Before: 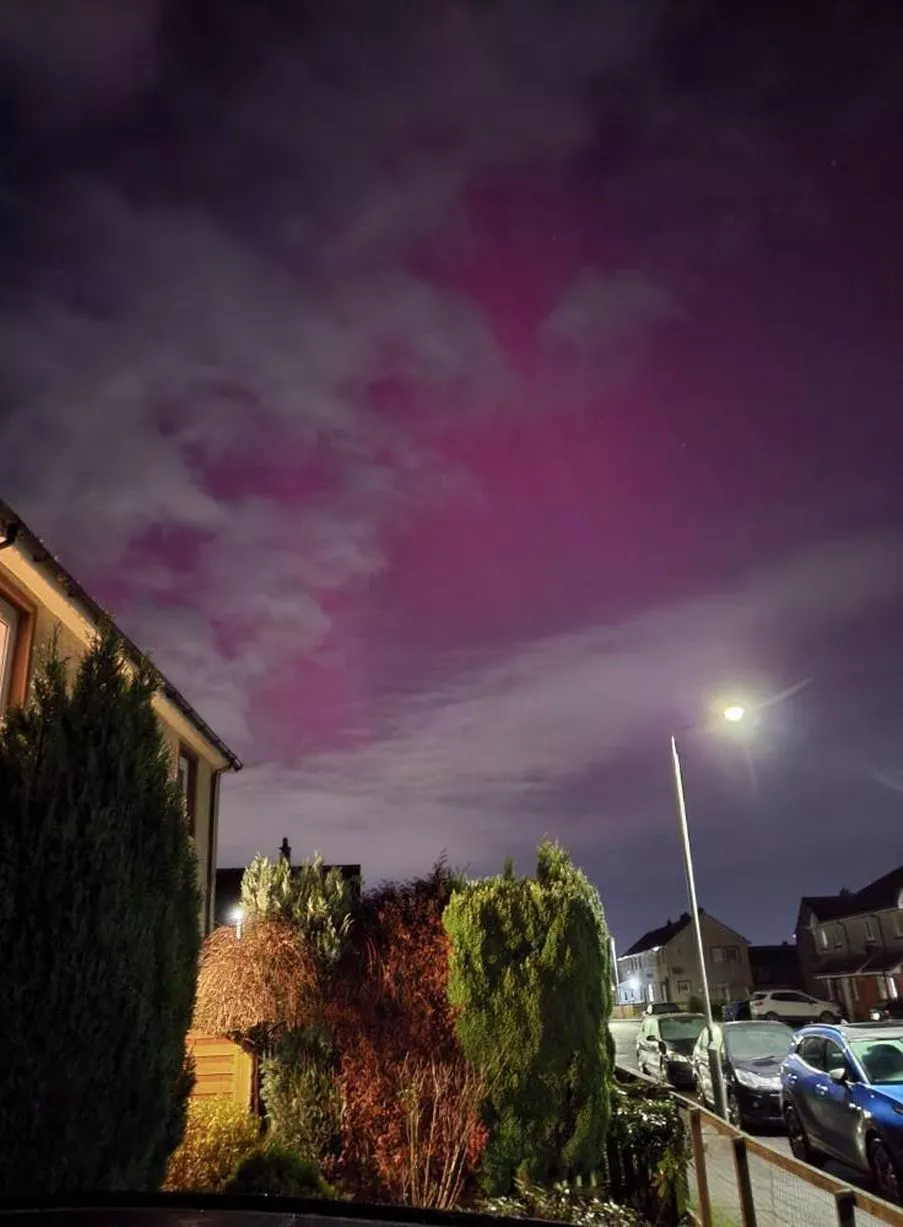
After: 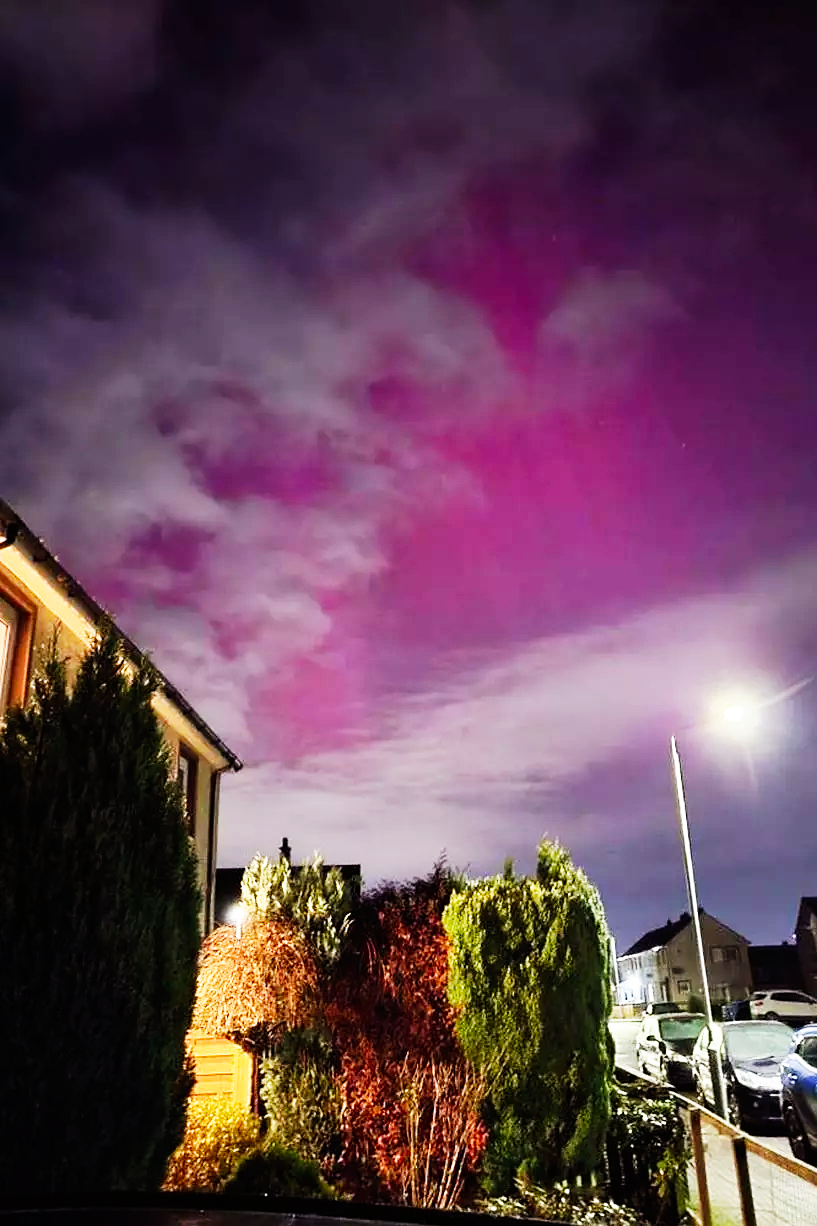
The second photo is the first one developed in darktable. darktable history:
crop: right 9.49%, bottom 0.031%
base curve: curves: ch0 [(0, 0) (0.007, 0.004) (0.027, 0.03) (0.046, 0.07) (0.207, 0.54) (0.442, 0.872) (0.673, 0.972) (1, 1)], preserve colors none
sharpen: radius 1.858, amount 0.412, threshold 1.705
